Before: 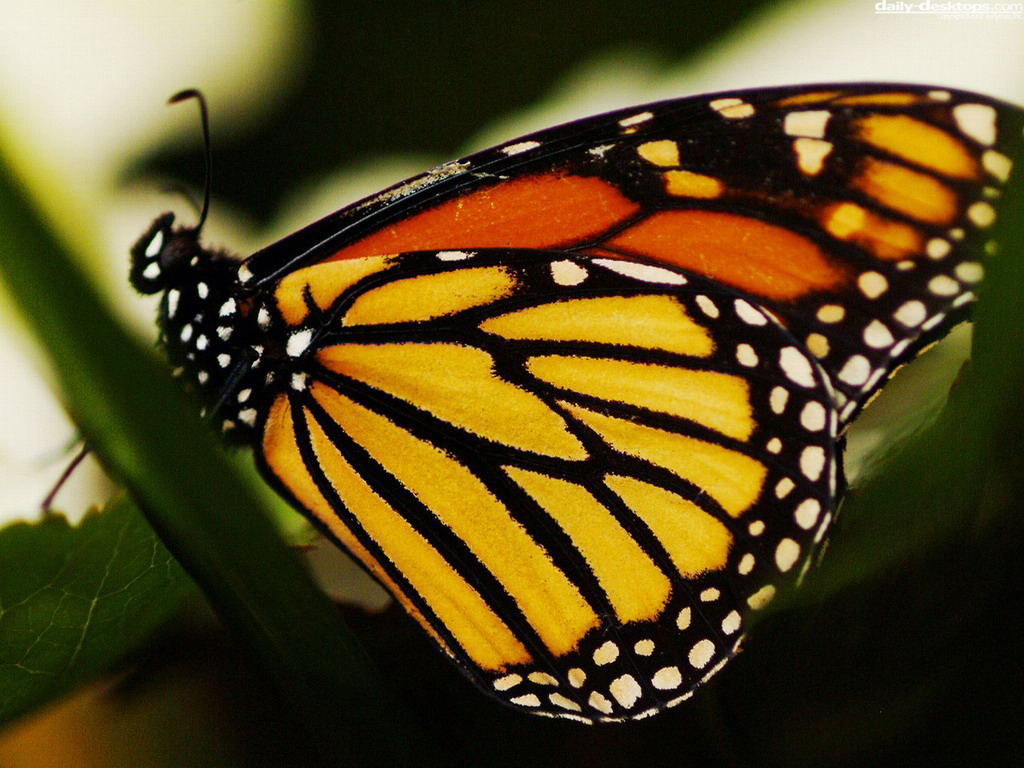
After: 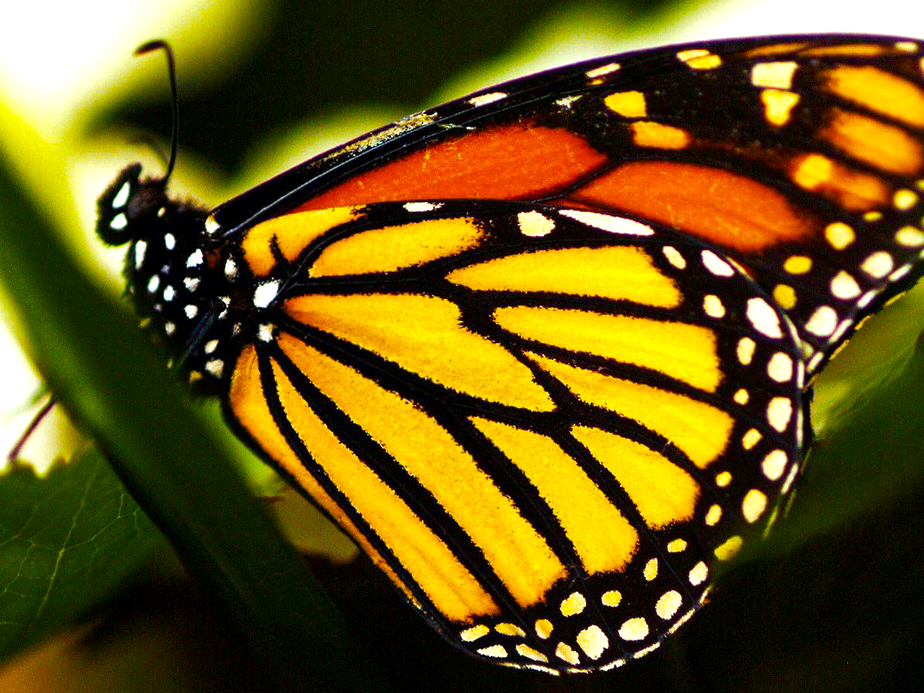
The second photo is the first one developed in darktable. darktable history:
white balance: red 0.967, blue 1.049
local contrast: highlights 100%, shadows 100%, detail 120%, midtone range 0.2
crop: left 3.305%, top 6.436%, right 6.389%, bottom 3.258%
color balance rgb: linear chroma grading › global chroma 20%, perceptual saturation grading › global saturation 25%, perceptual brilliance grading › global brilliance 20%, global vibrance 20%
